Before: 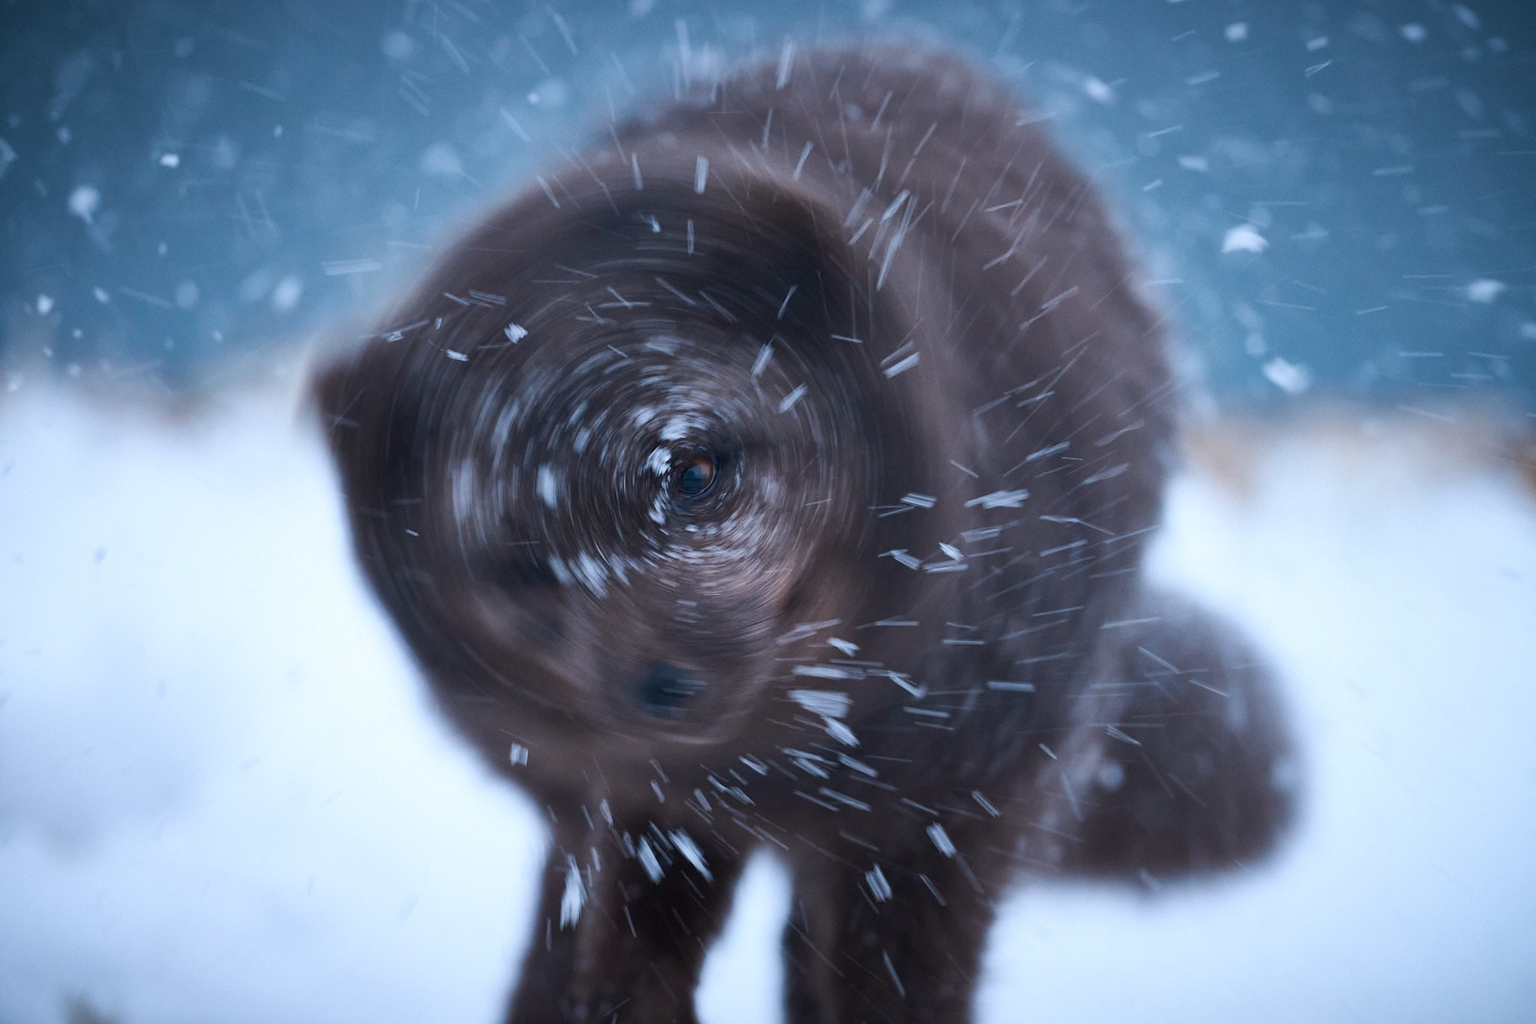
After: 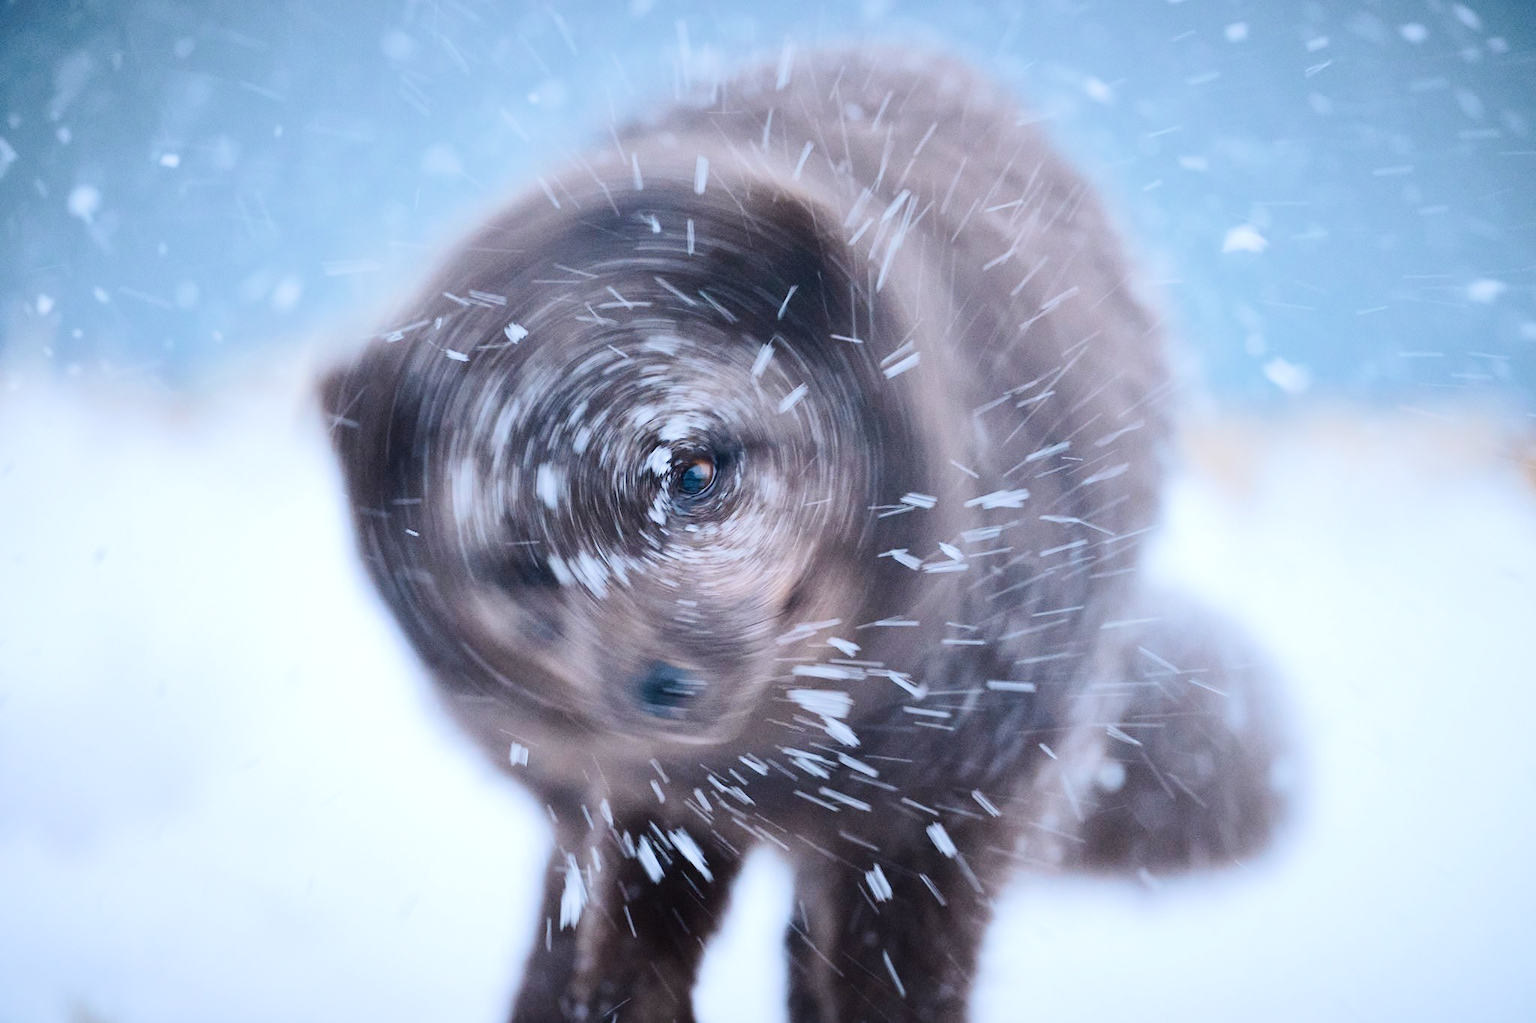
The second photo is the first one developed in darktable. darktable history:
tone equalizer: -7 EV 0.163 EV, -6 EV 0.562 EV, -5 EV 1.14 EV, -4 EV 1.3 EV, -3 EV 1.18 EV, -2 EV 0.6 EV, -1 EV 0.16 EV, edges refinement/feathering 500, mask exposure compensation -1.57 EV, preserve details no
tone curve: curves: ch0 [(0, 0) (0.003, 0.004) (0.011, 0.015) (0.025, 0.033) (0.044, 0.059) (0.069, 0.092) (0.1, 0.132) (0.136, 0.18) (0.177, 0.235) (0.224, 0.297) (0.277, 0.366) (0.335, 0.44) (0.399, 0.52) (0.468, 0.594) (0.543, 0.661) (0.623, 0.727) (0.709, 0.79) (0.801, 0.86) (0.898, 0.928) (1, 1)], preserve colors none
